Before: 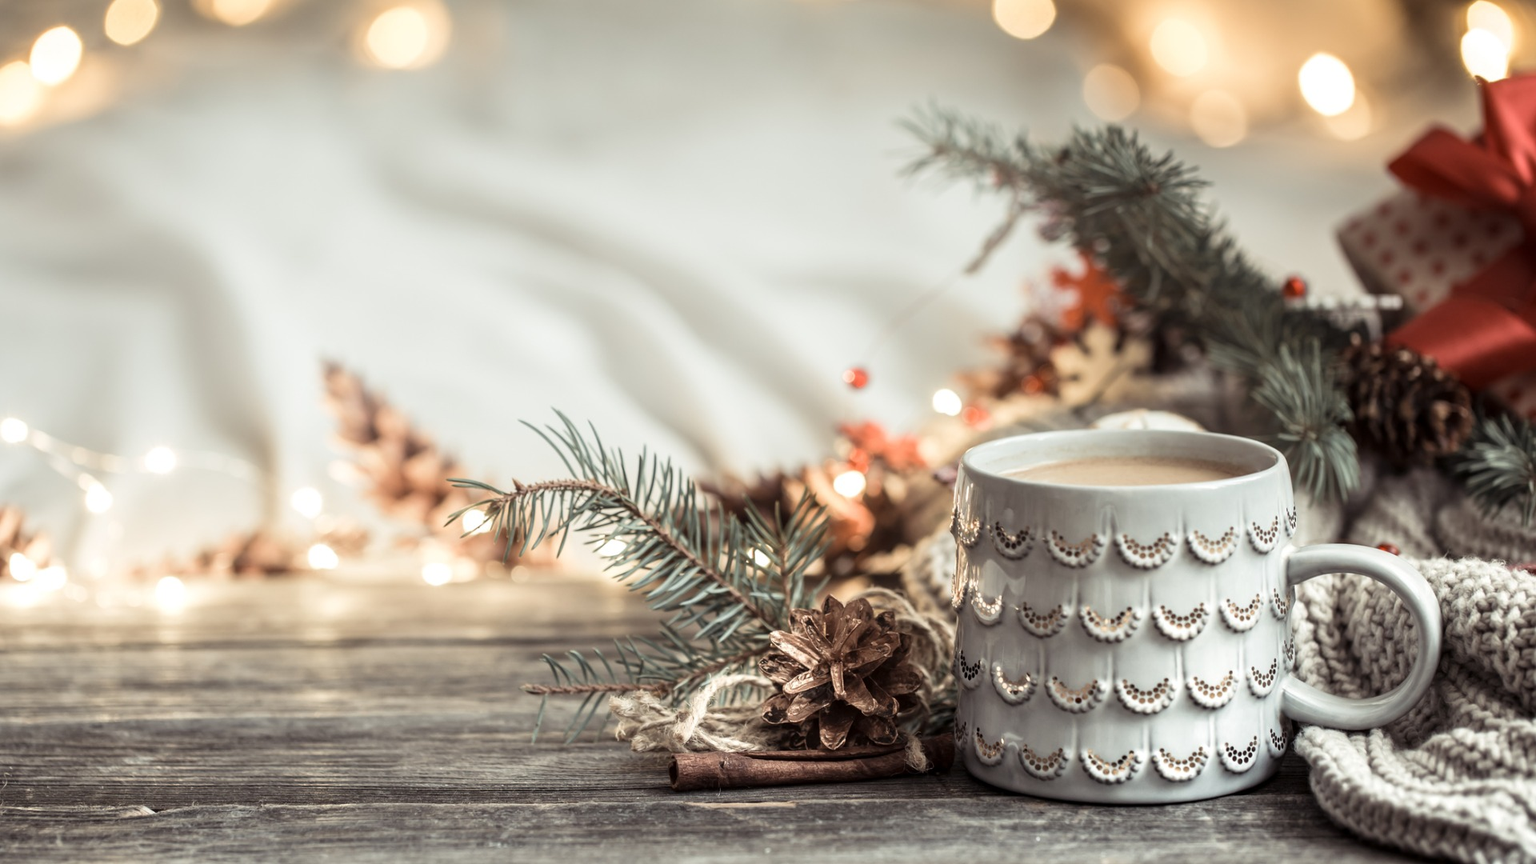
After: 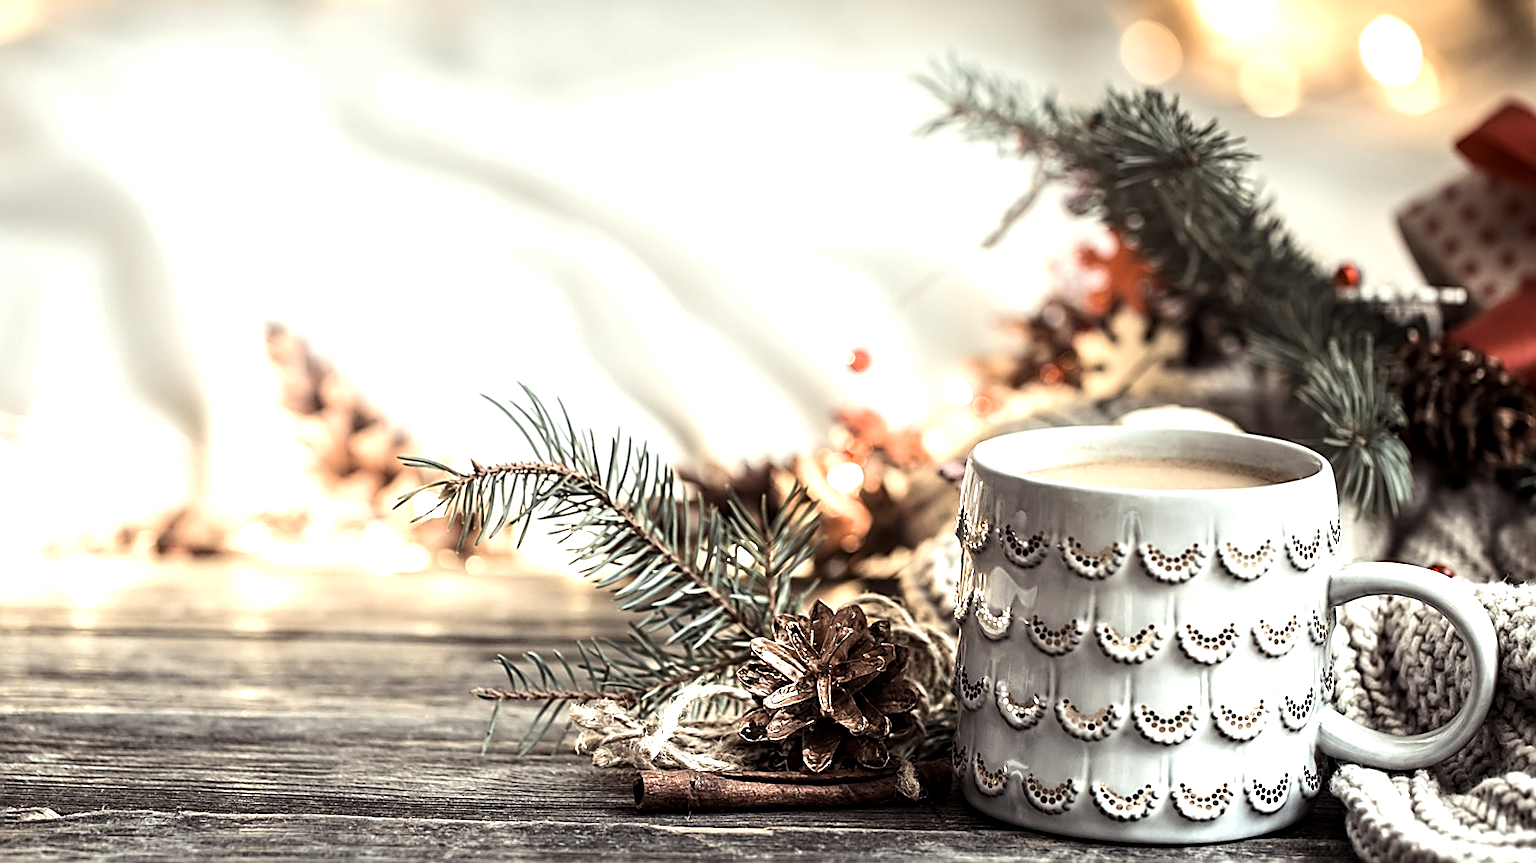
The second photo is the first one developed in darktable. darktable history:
sharpen: radius 1.685, amount 1.294
local contrast: highlights 100%, shadows 100%, detail 120%, midtone range 0.2
tone equalizer: -8 EV -0.75 EV, -7 EV -0.7 EV, -6 EV -0.6 EV, -5 EV -0.4 EV, -3 EV 0.4 EV, -2 EV 0.6 EV, -1 EV 0.7 EV, +0 EV 0.75 EV, edges refinement/feathering 500, mask exposure compensation -1.57 EV, preserve details no
crop and rotate: angle -1.96°, left 3.097%, top 4.154%, right 1.586%, bottom 0.529%
